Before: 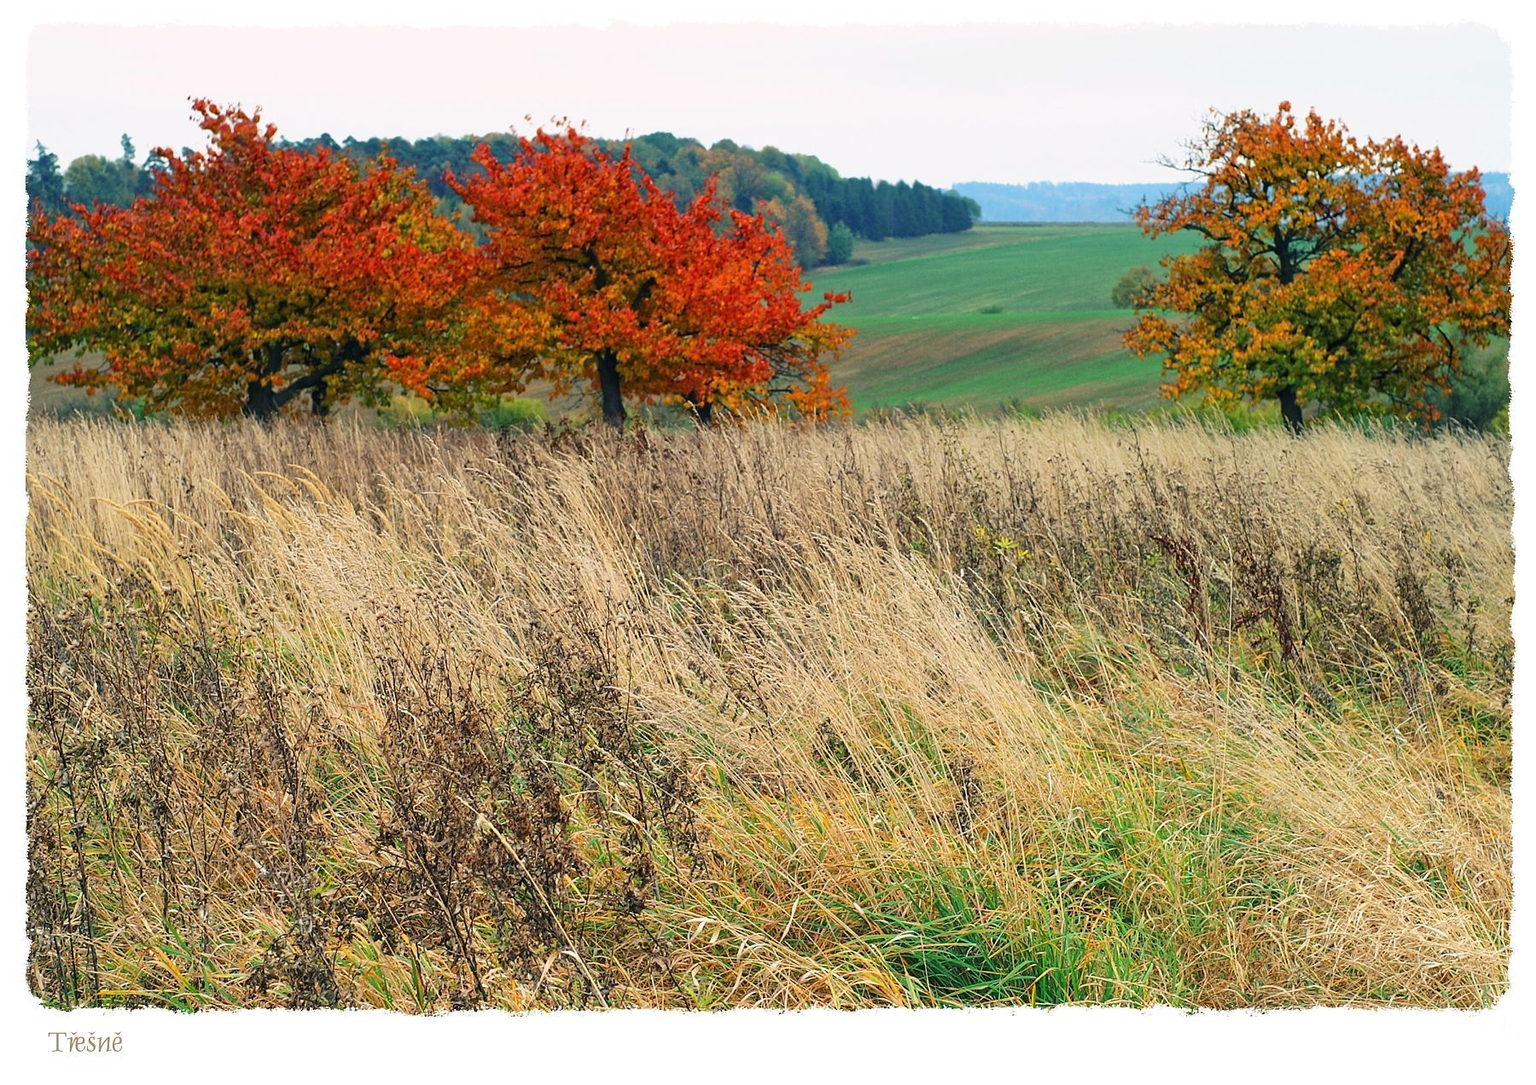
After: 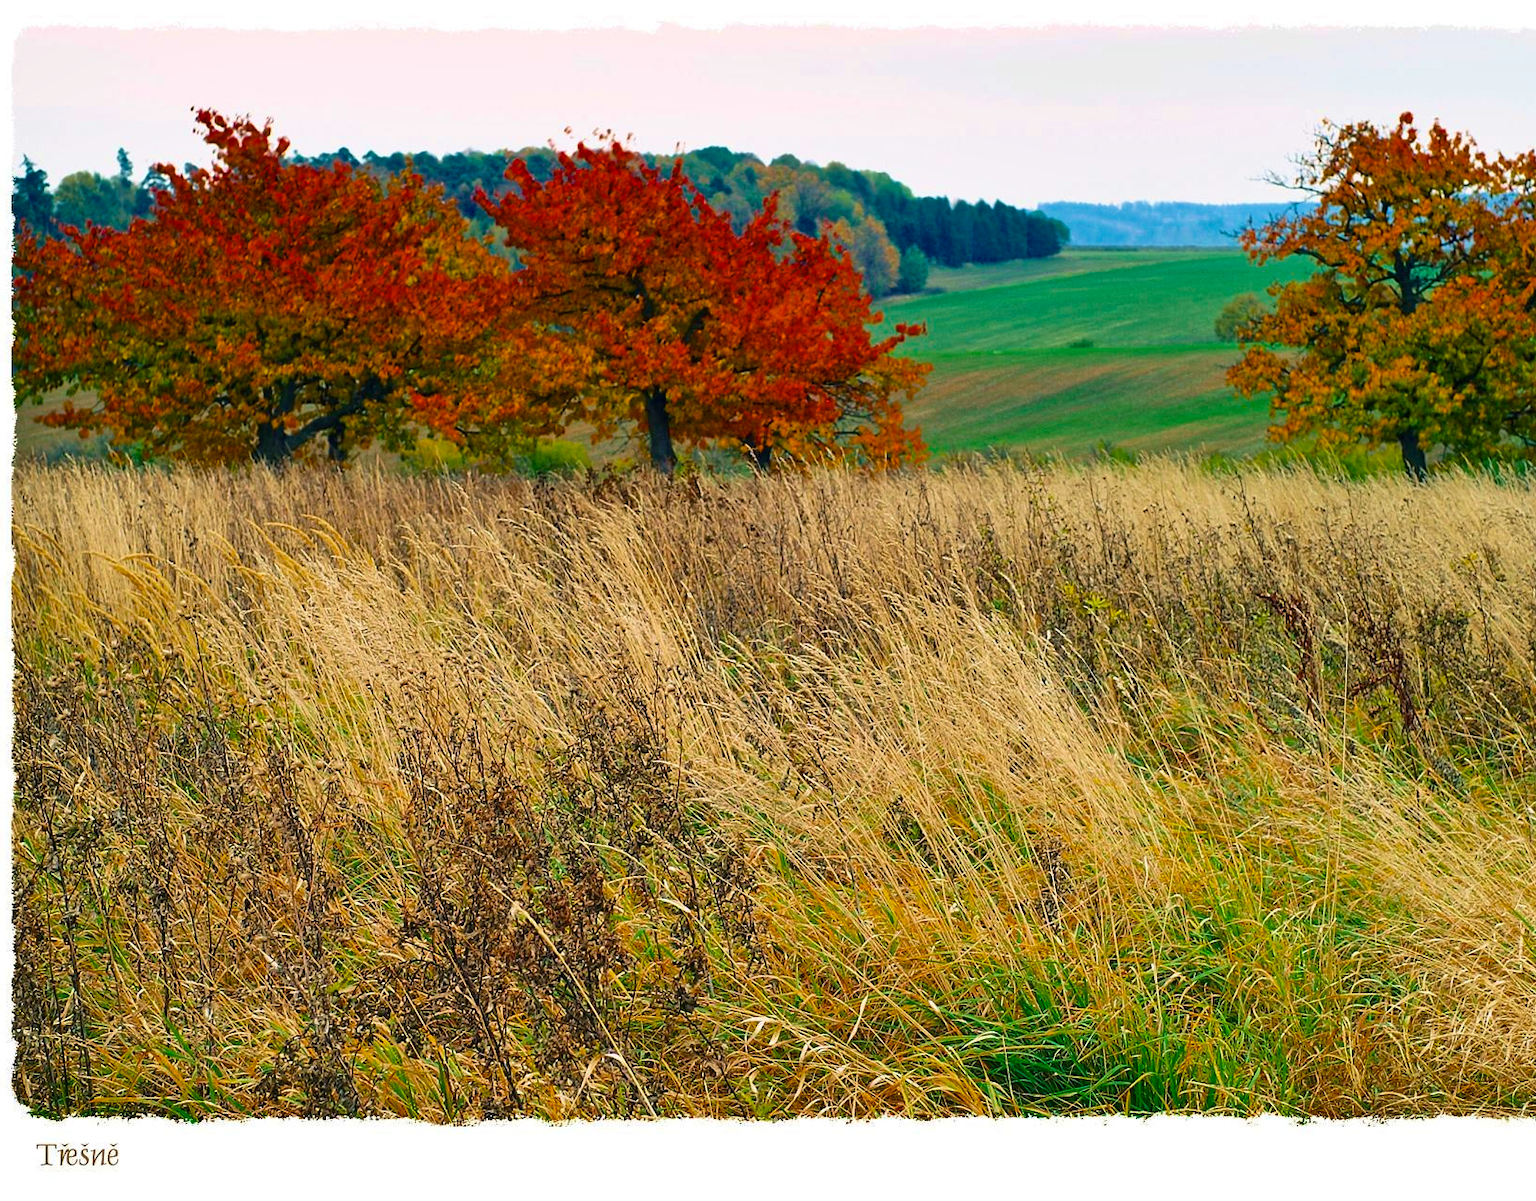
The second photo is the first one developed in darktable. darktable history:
color balance rgb: shadows lift › chroma 0.729%, shadows lift › hue 111.31°, perceptual saturation grading › global saturation 25.017%, global vibrance 16.121%, saturation formula JzAzBz (2021)
velvia: strength 28.79%
shadows and highlights: soften with gaussian
crop and rotate: left 1.008%, right 8.688%
